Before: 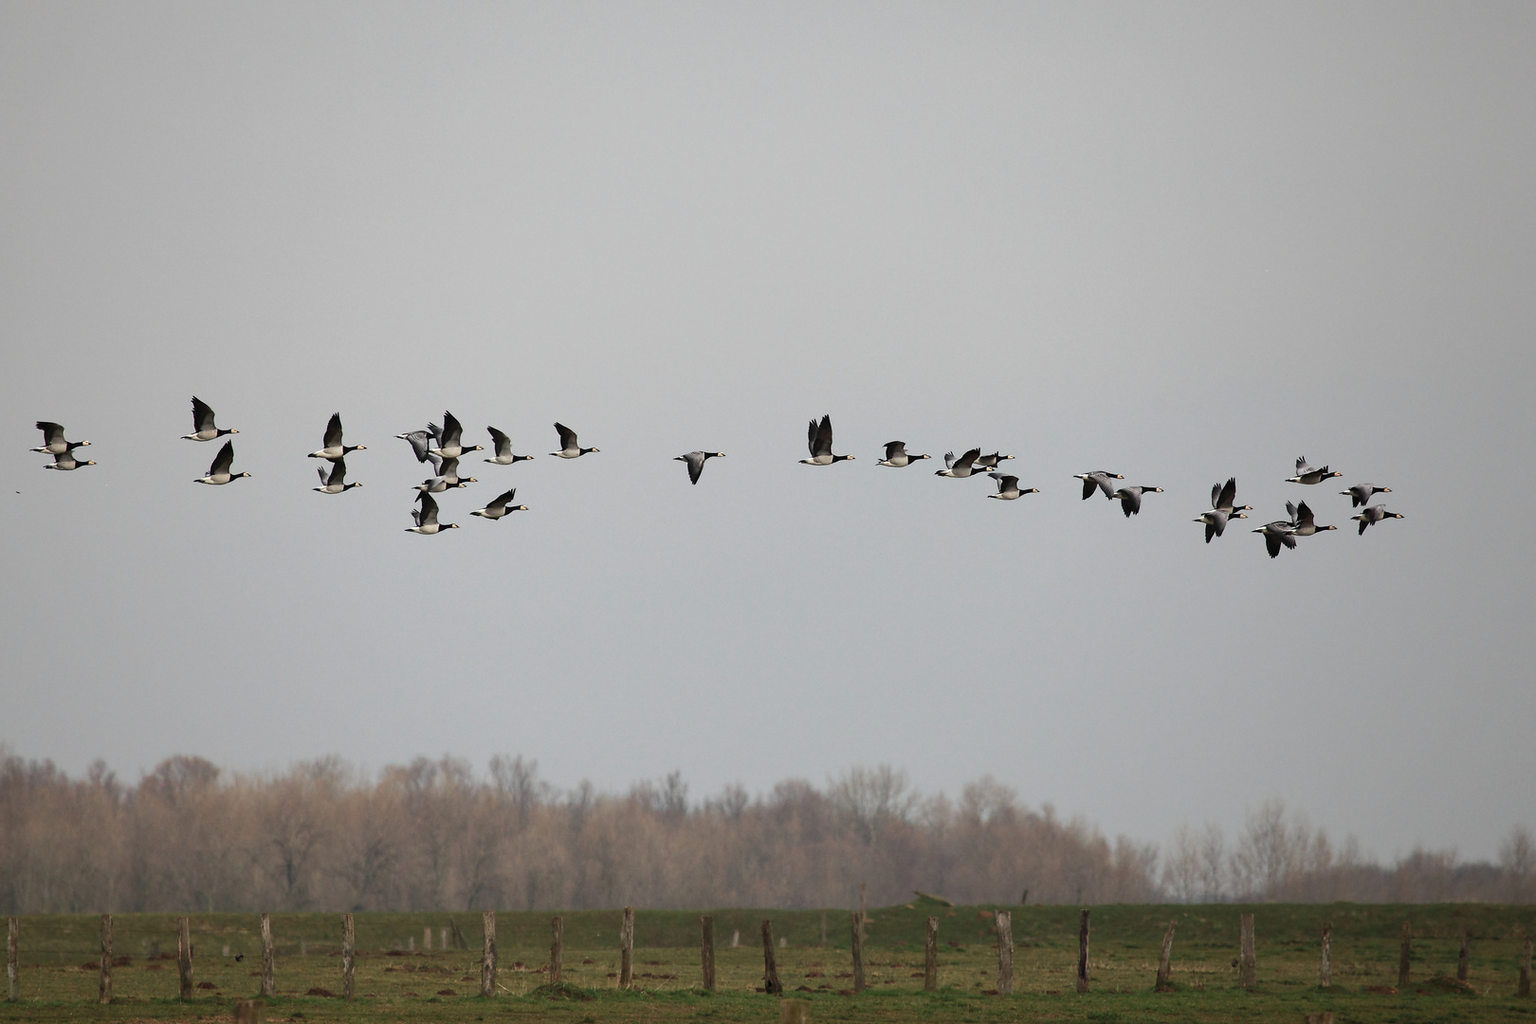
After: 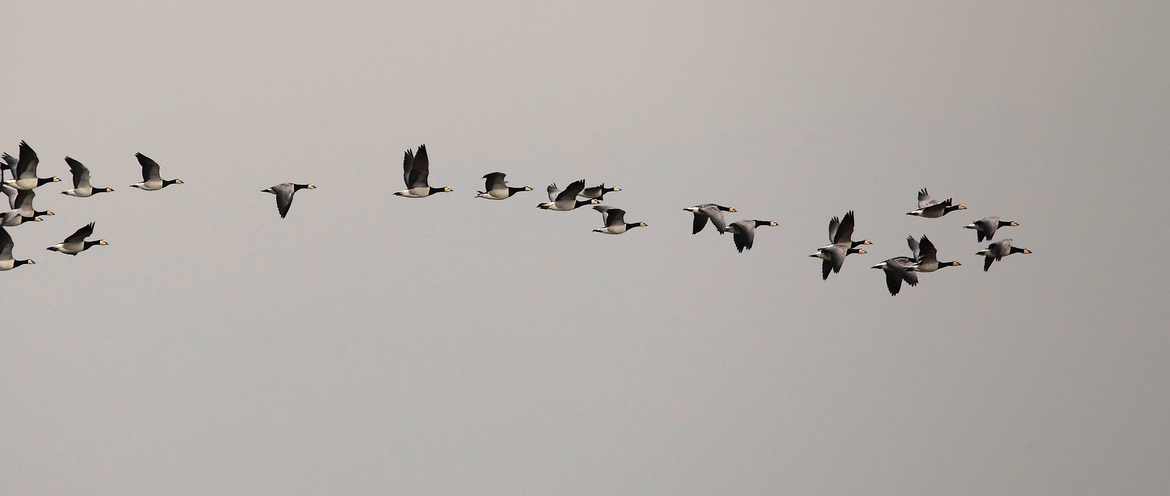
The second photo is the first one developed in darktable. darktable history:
color zones: curves: ch1 [(0, 0.638) (0.193, 0.442) (0.286, 0.15) (0.429, 0.14) (0.571, 0.142) (0.714, 0.154) (0.857, 0.175) (1, 0.638)]
crop and rotate: left 27.722%, top 27.164%, bottom 26.893%
color balance rgb: highlights gain › chroma 2.044%, highlights gain › hue 65.82°, perceptual saturation grading › global saturation 19.354%, global vibrance 16.799%, saturation formula JzAzBz (2021)
